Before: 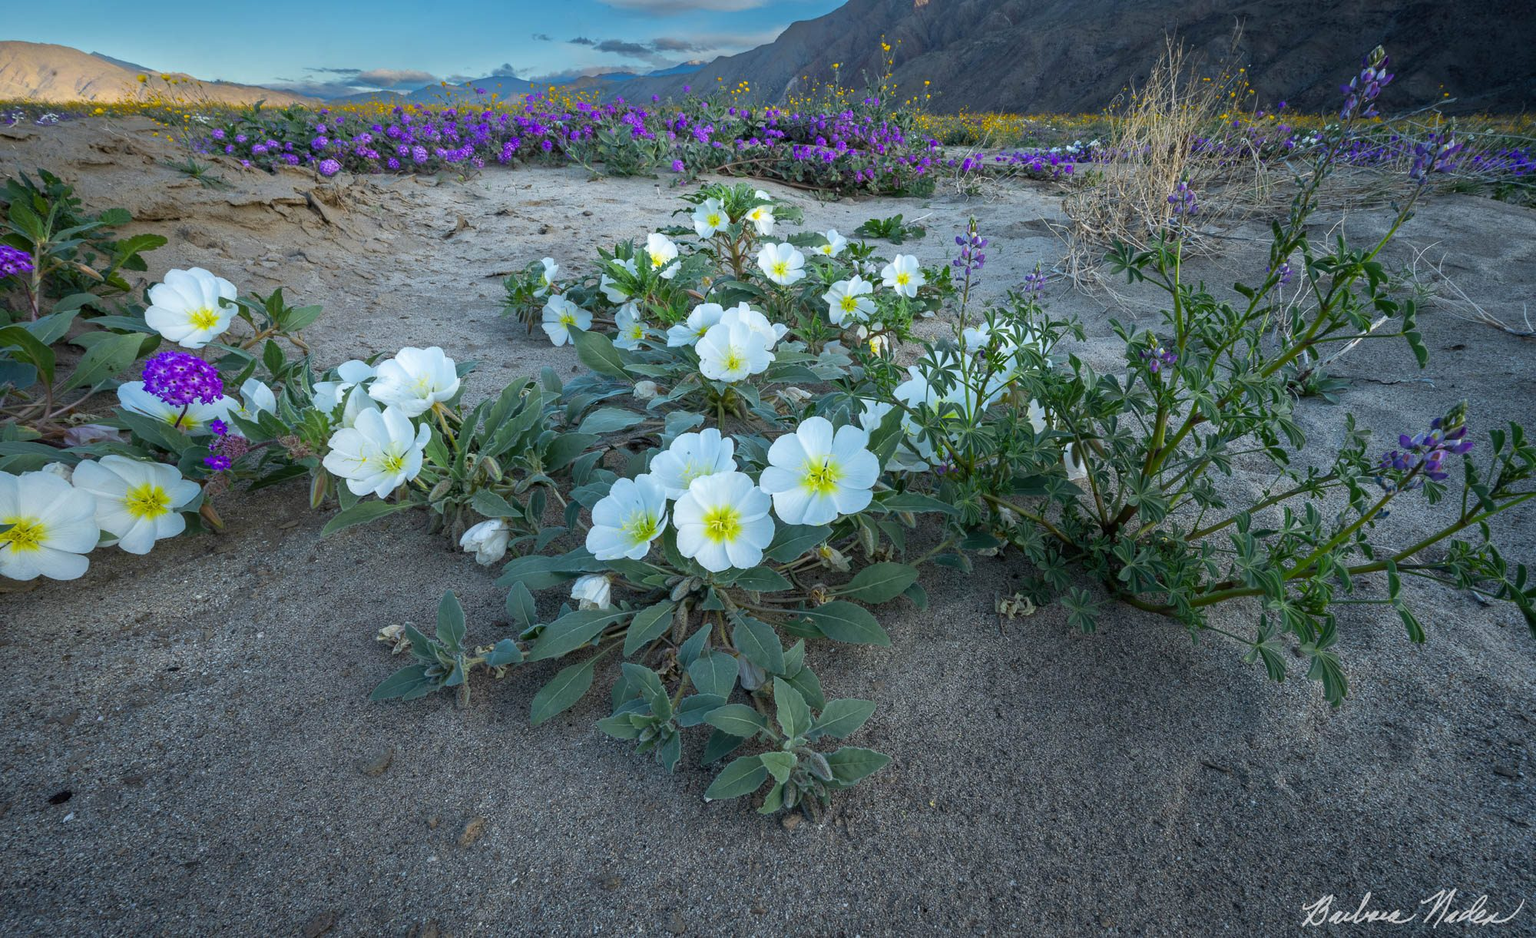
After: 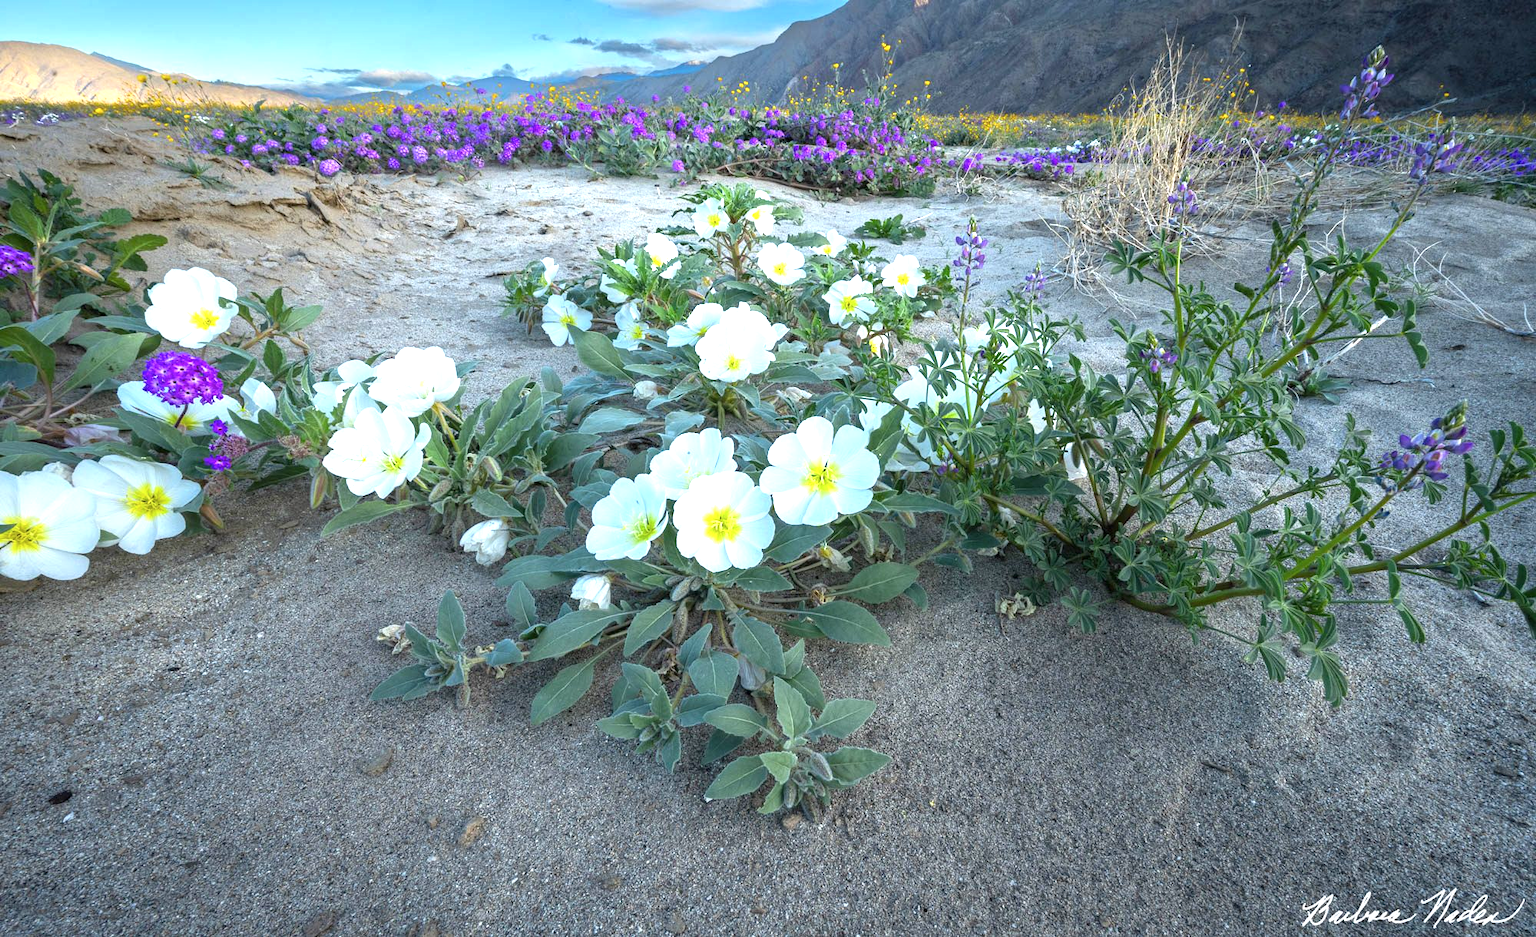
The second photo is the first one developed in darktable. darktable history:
exposure: black level correction 0, exposure 1.1 EV, compensate exposure bias true, compensate highlight preservation false
contrast brightness saturation: saturation -0.05
